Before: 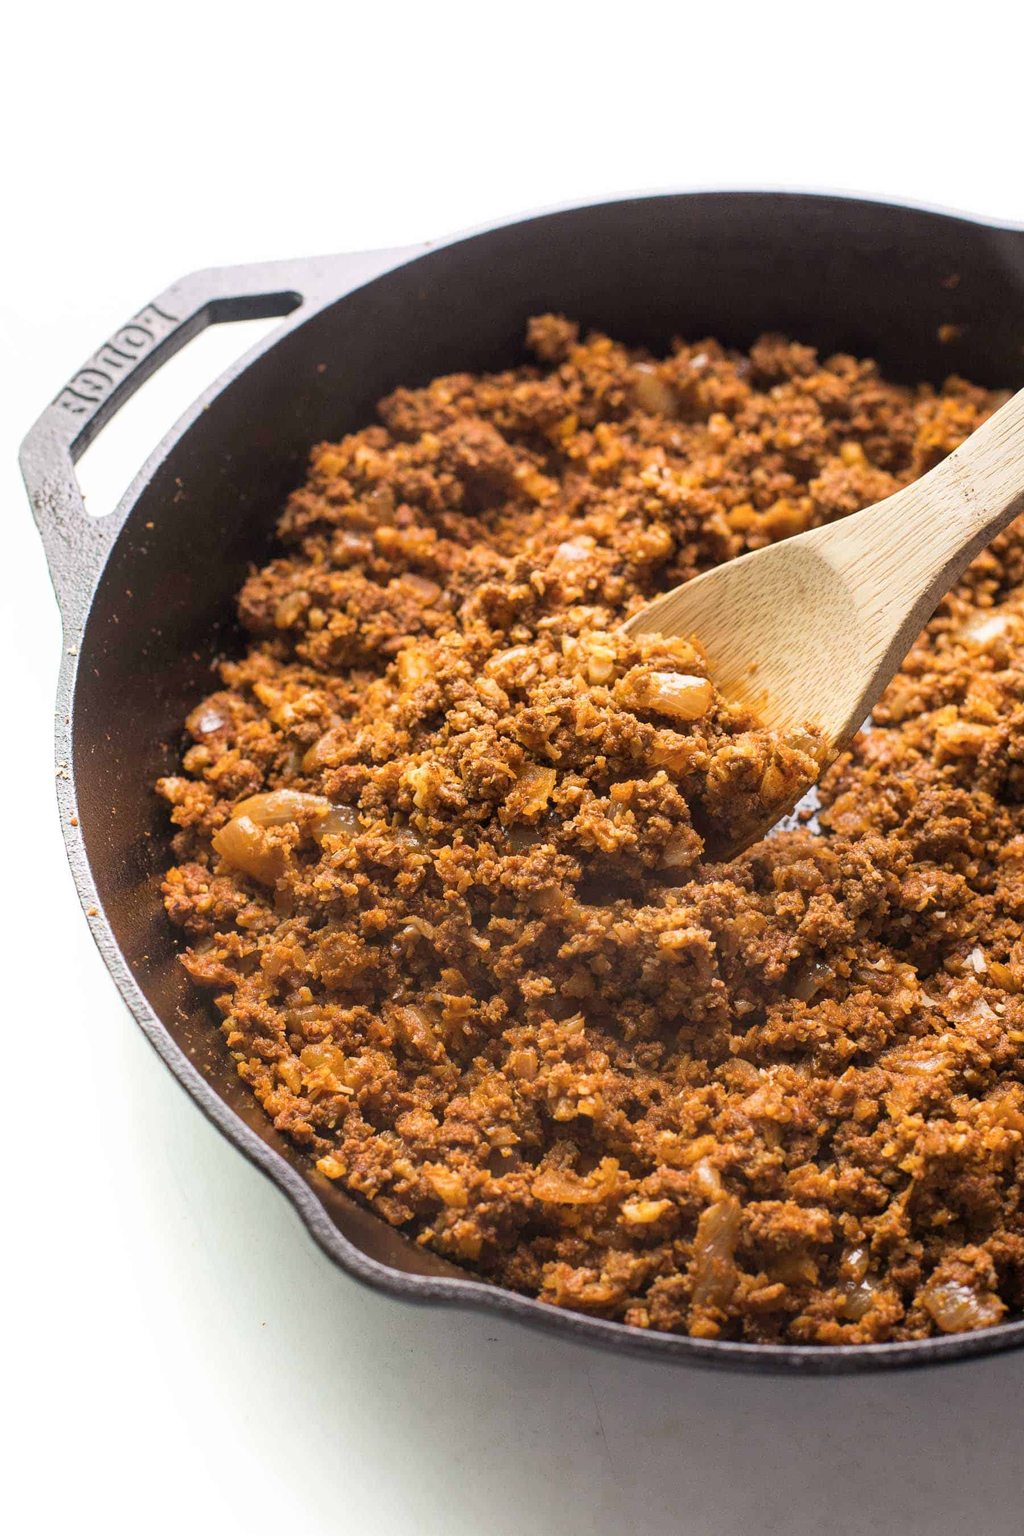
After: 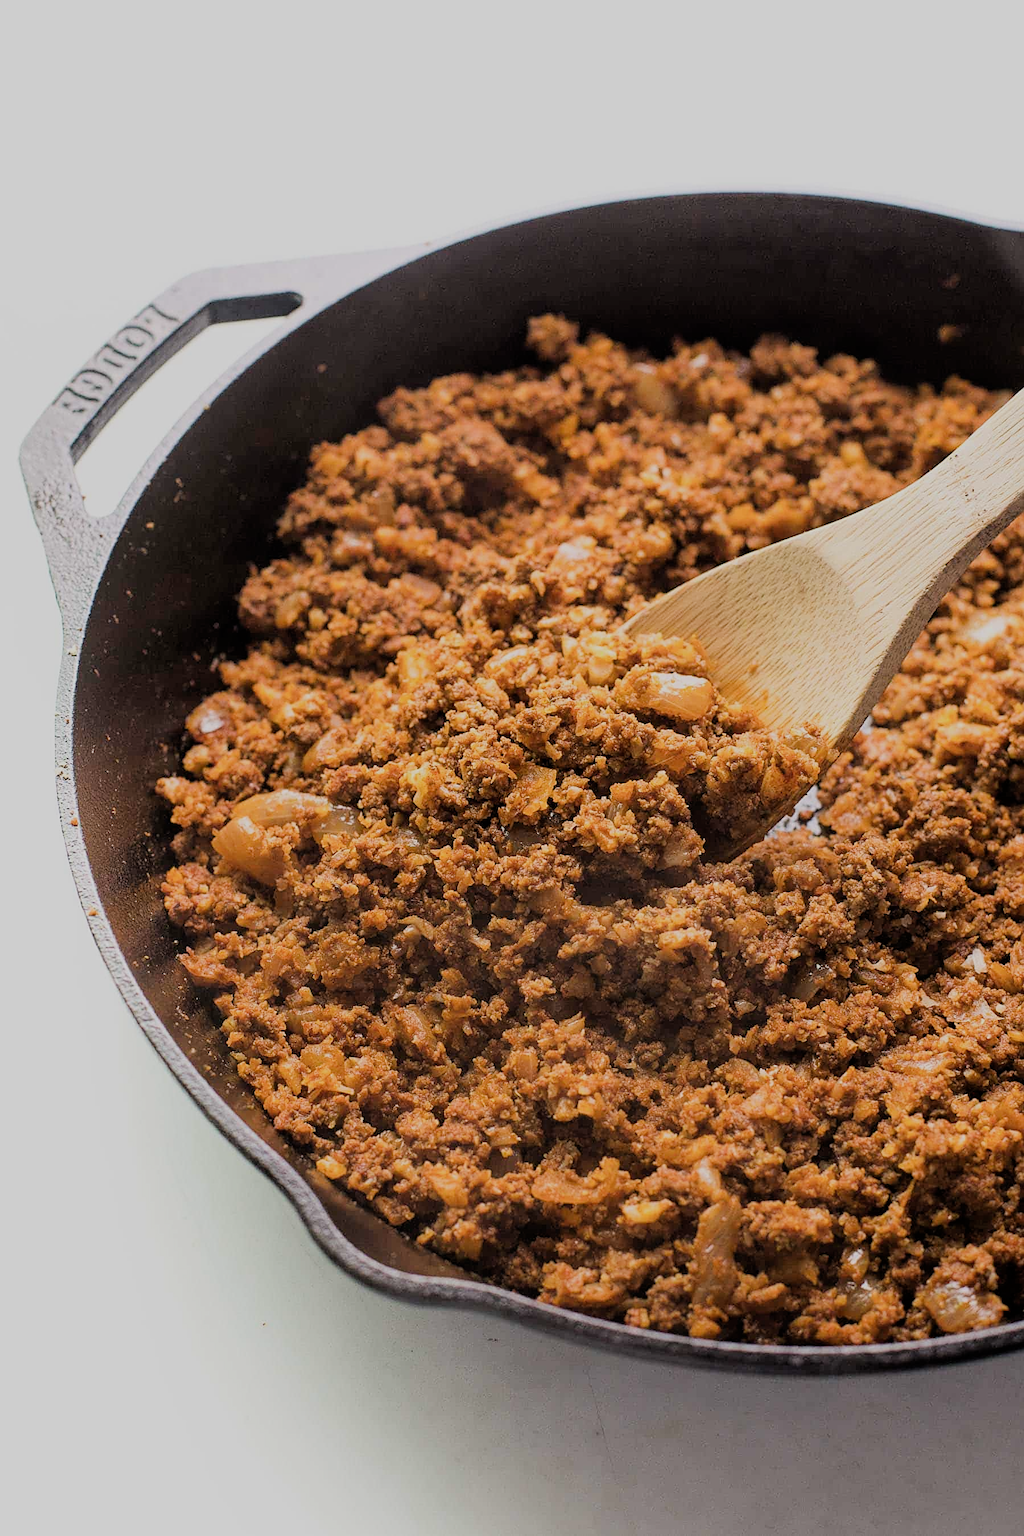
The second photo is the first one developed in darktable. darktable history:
sharpen: on, module defaults
filmic rgb: black relative exposure -6.98 EV, white relative exposure 5.63 EV, hardness 2.86
